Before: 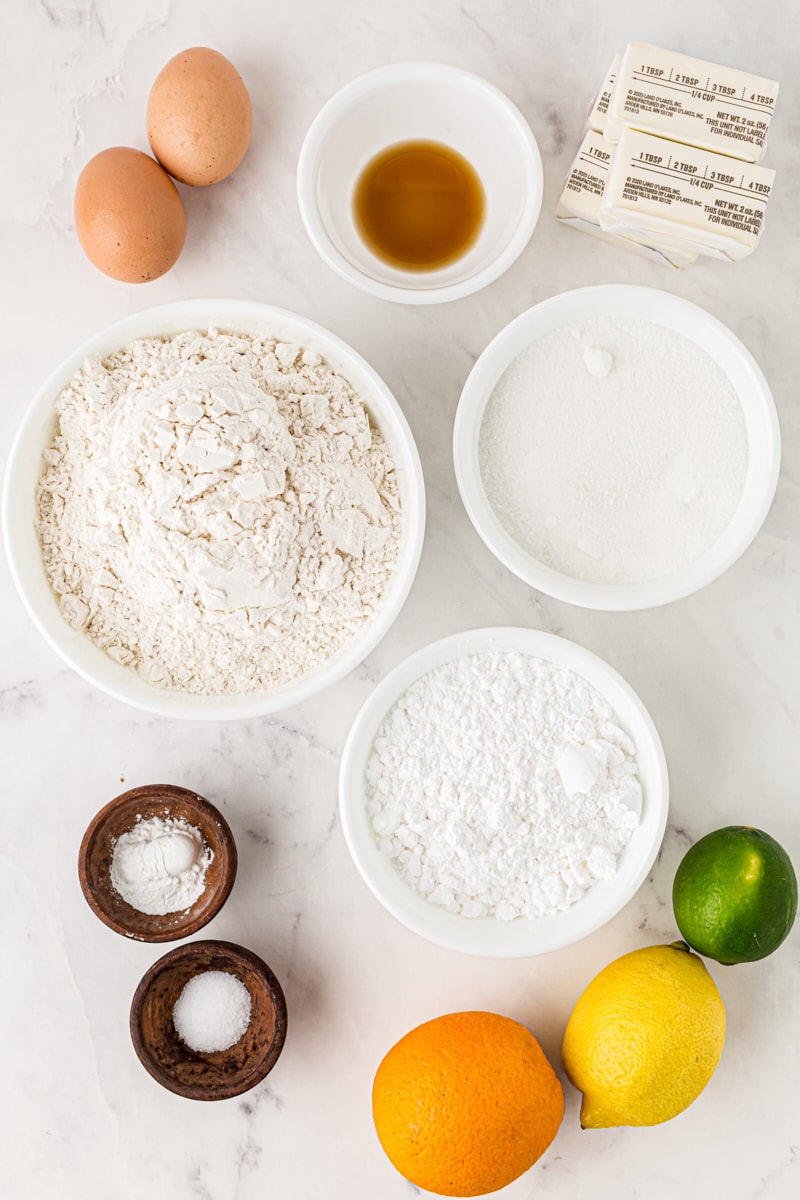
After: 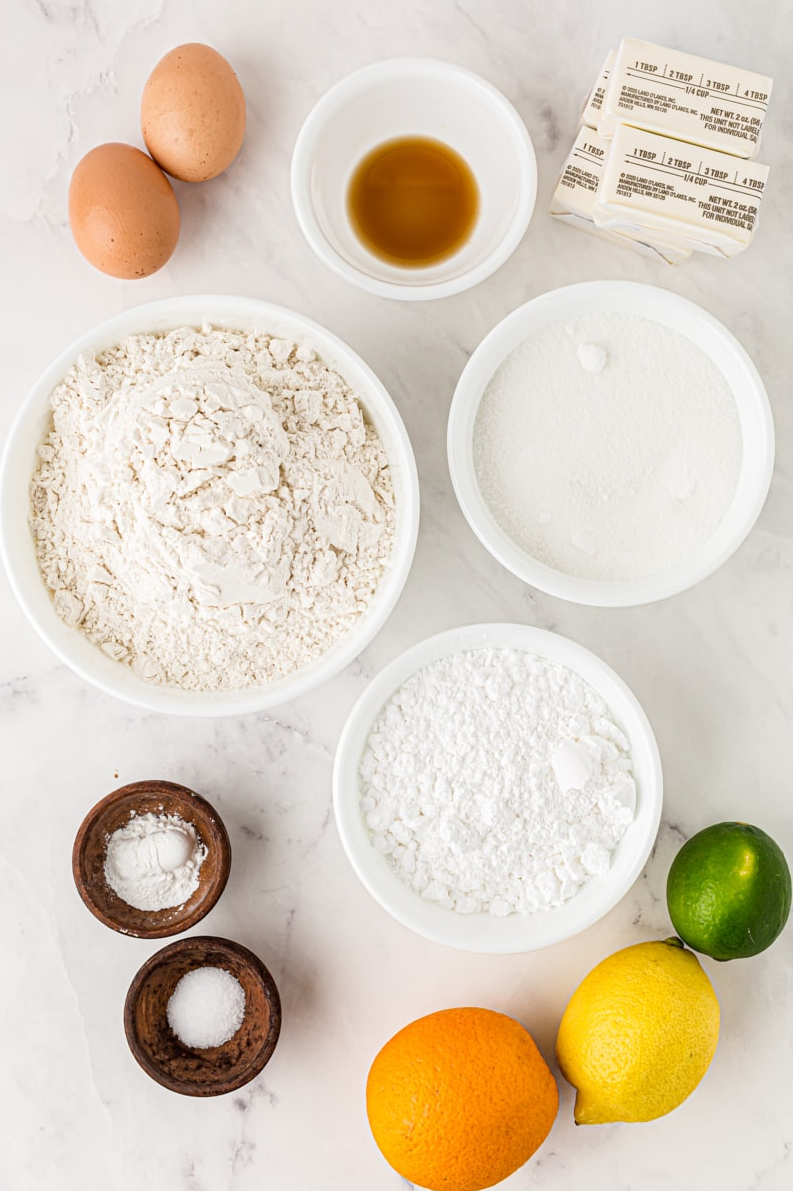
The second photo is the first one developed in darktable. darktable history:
crop and rotate: left 0.786%, top 0.372%, bottom 0.311%
